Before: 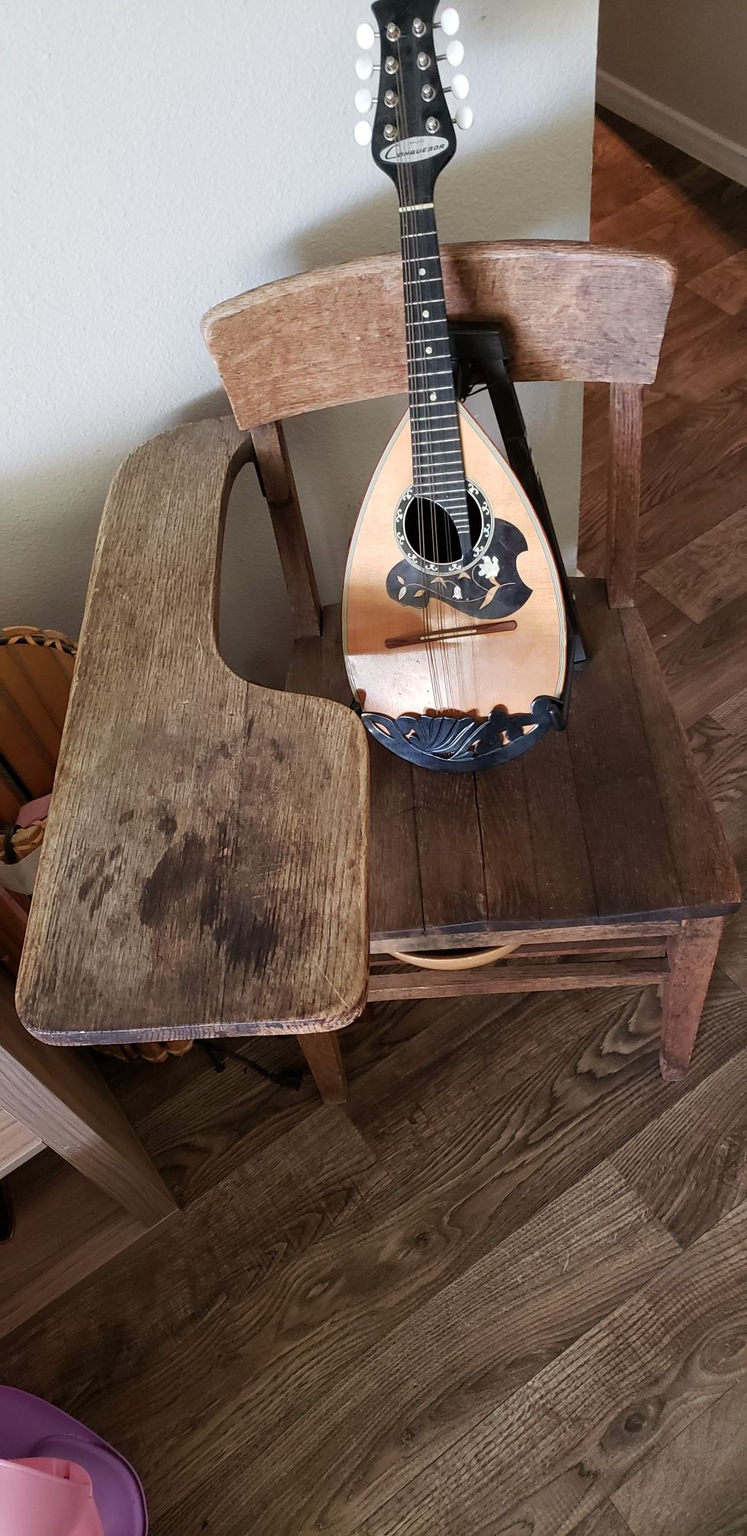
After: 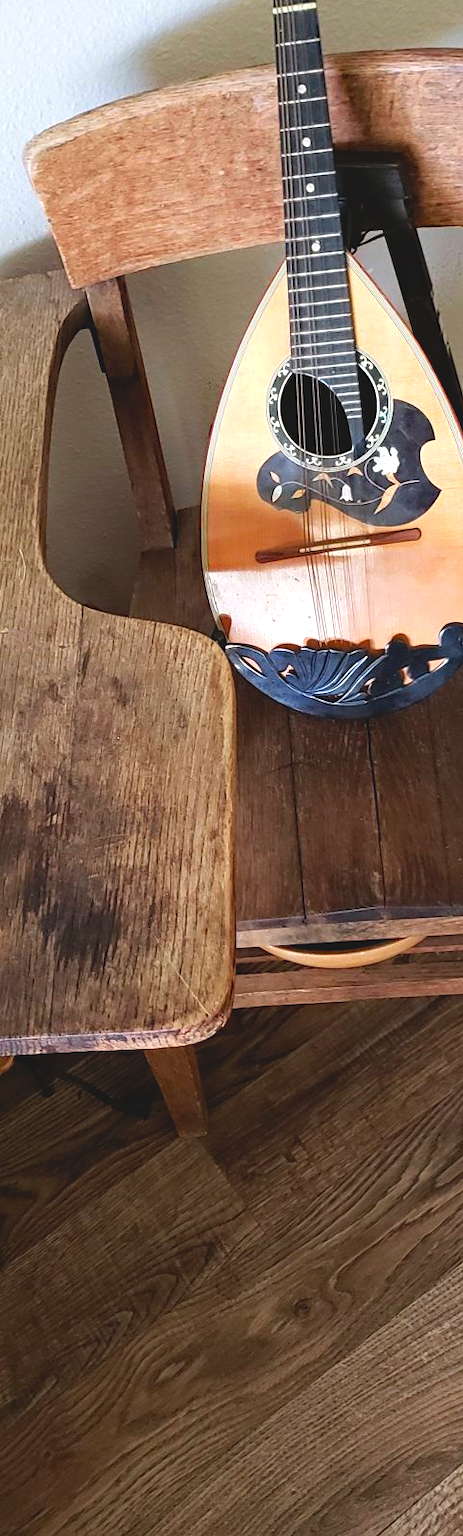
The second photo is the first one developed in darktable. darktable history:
haze removal: compatibility mode true, adaptive false
tone equalizer: -8 EV -0.713 EV, -7 EV -0.705 EV, -6 EV -0.583 EV, -5 EV -0.372 EV, -3 EV 0.386 EV, -2 EV 0.6 EV, -1 EV 0.699 EV, +0 EV 0.733 EV
crop and rotate: angle 0.016°, left 24.438%, top 13.094%, right 26.183%, bottom 7.419%
contrast brightness saturation: contrast -0.175, saturation 0.19
